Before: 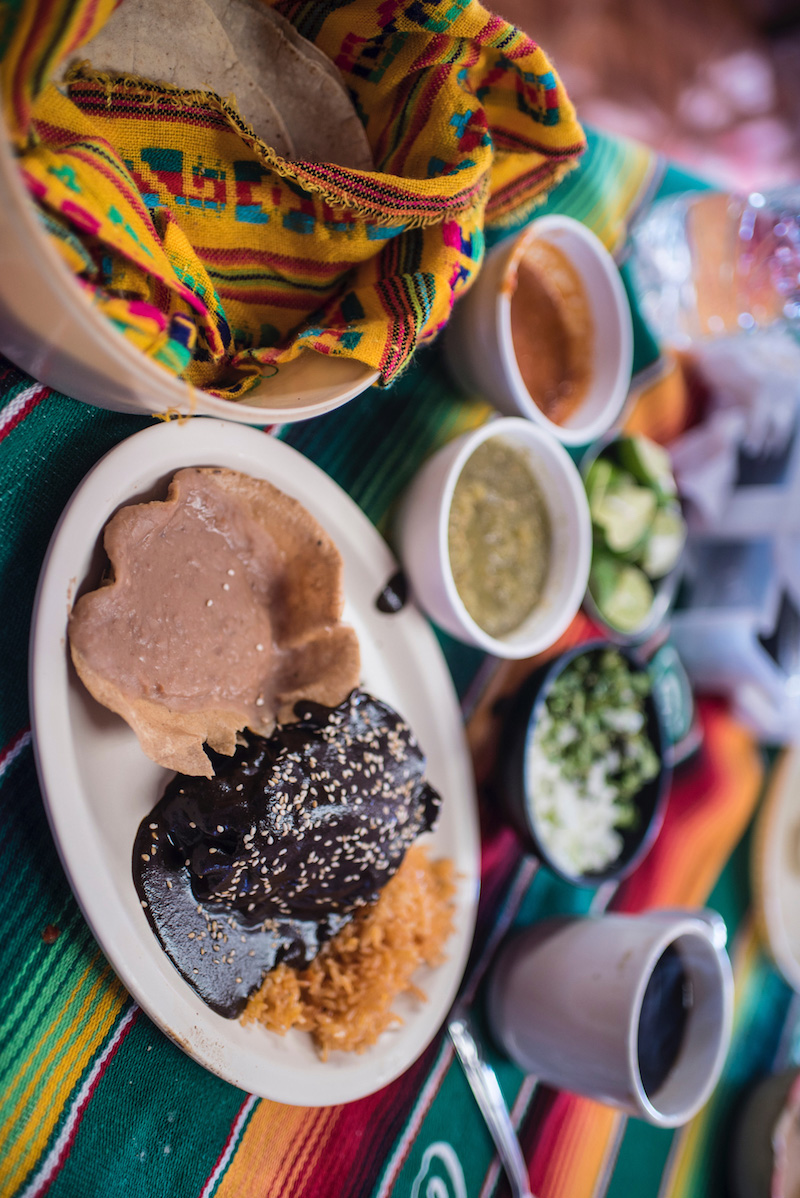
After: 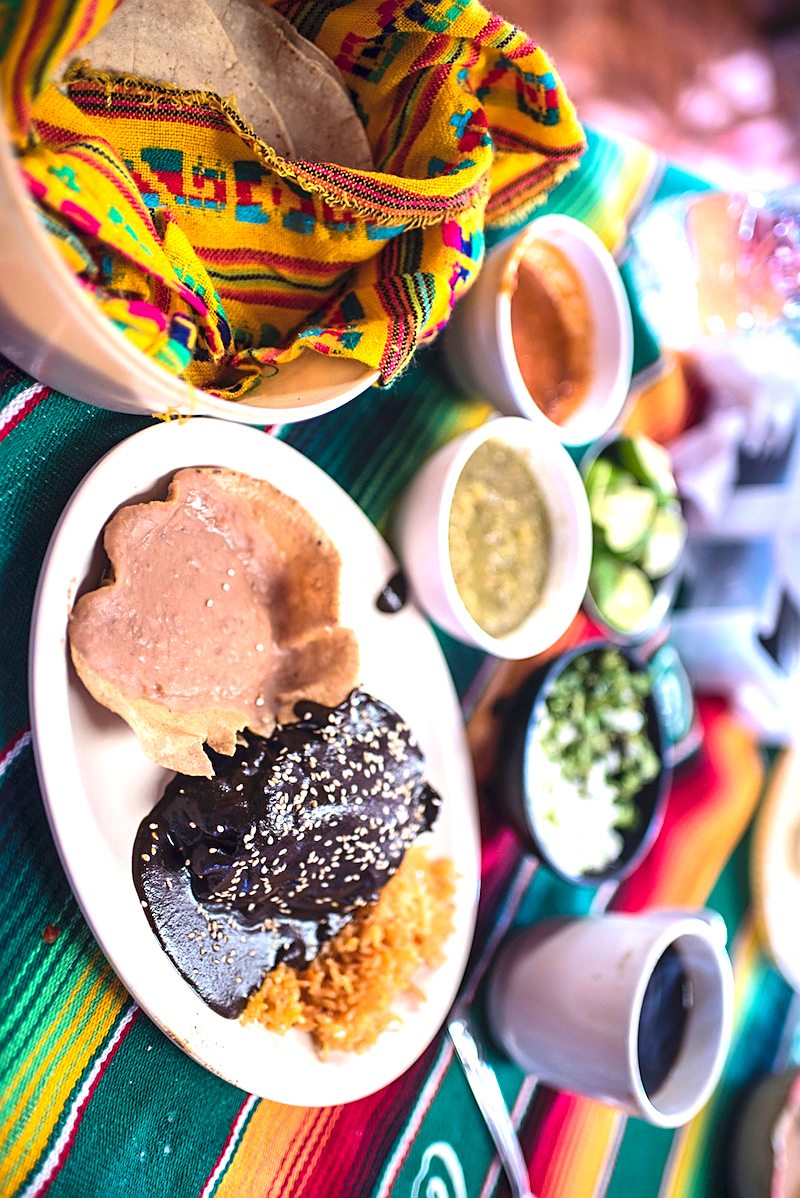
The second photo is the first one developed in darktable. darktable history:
exposure: black level correction 0, exposure 1.095 EV, compensate exposure bias true, compensate highlight preservation false
sharpen: amount 0.498
local contrast: mode bilateral grid, contrast 15, coarseness 36, detail 105%, midtone range 0.2
contrast brightness saturation: contrast 0.043, saturation 0.158
